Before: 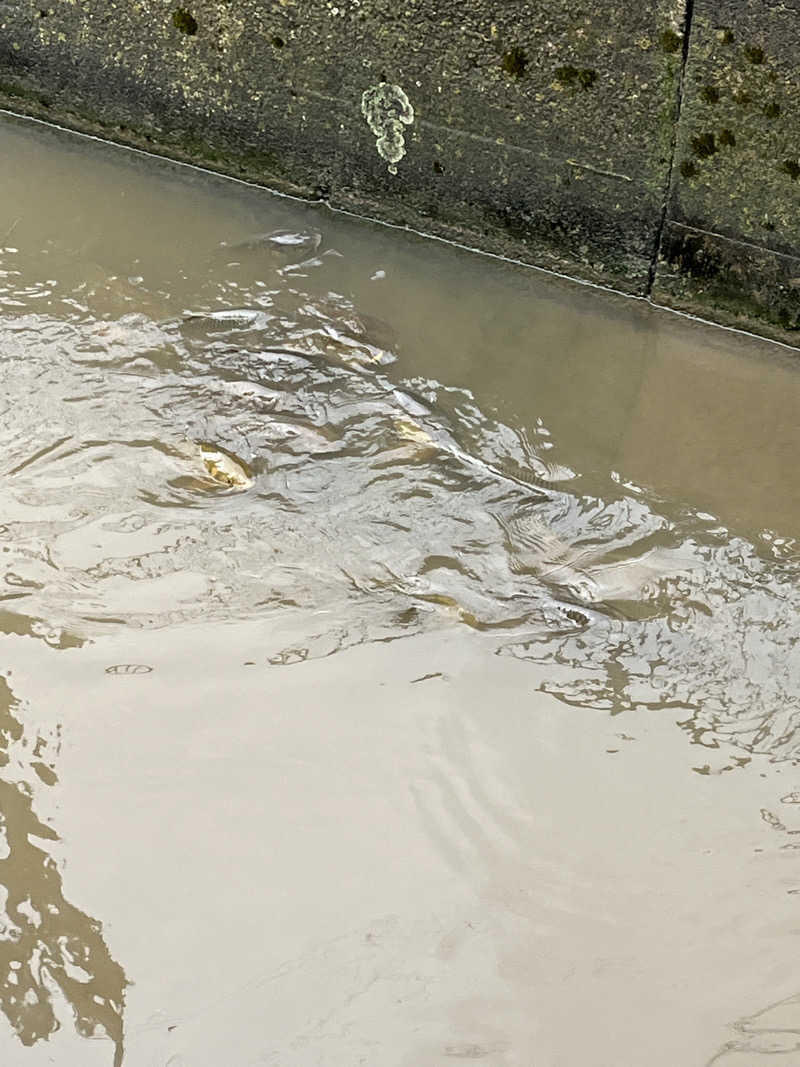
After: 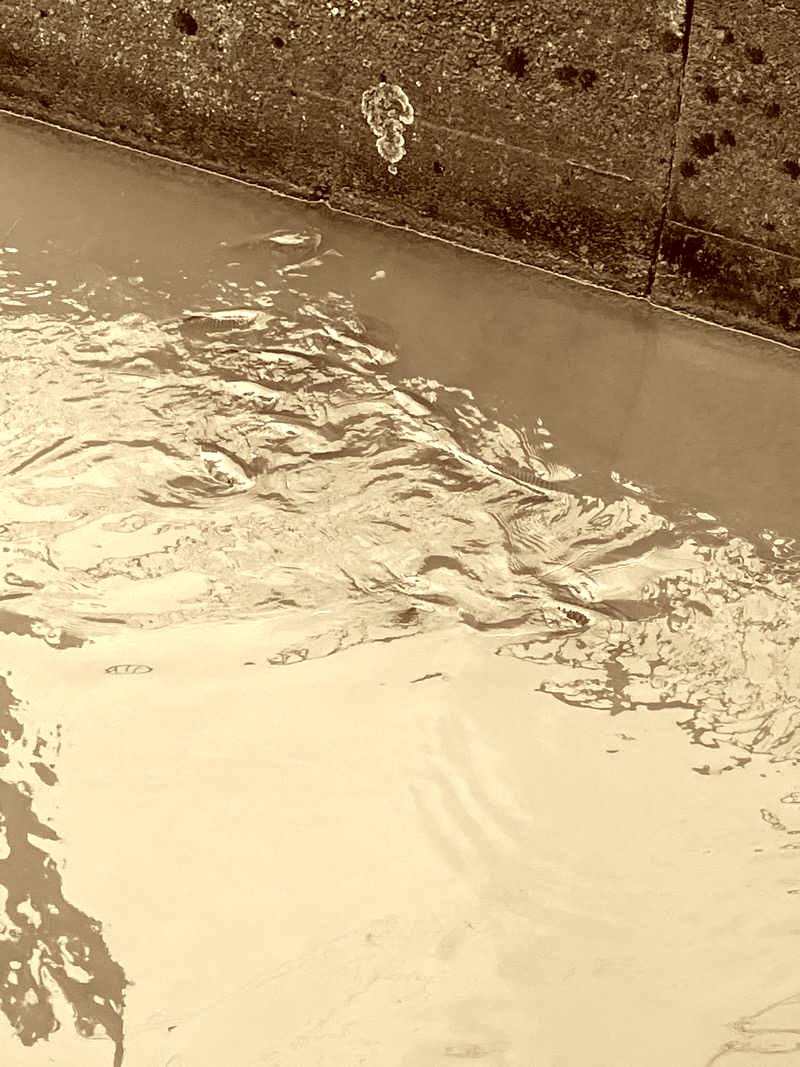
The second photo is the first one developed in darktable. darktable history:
tone equalizer: -8 EV -0.423 EV, -7 EV -0.408 EV, -6 EV -0.341 EV, -5 EV -0.223 EV, -3 EV 0.232 EV, -2 EV 0.346 EV, -1 EV 0.408 EV, +0 EV 0.441 EV
color correction: highlights a* 1.13, highlights b* 24, shadows a* 15.45, shadows b* 24.35
color balance rgb: linear chroma grading › shadows -10.223%, linear chroma grading › global chroma 19.68%, perceptual saturation grading › global saturation 99.24%, global vibrance 20%
color calibration: output gray [0.21, 0.42, 0.37, 0], illuminant as shot in camera, x 0.358, y 0.373, temperature 4628.91 K, saturation algorithm version 1 (2020)
